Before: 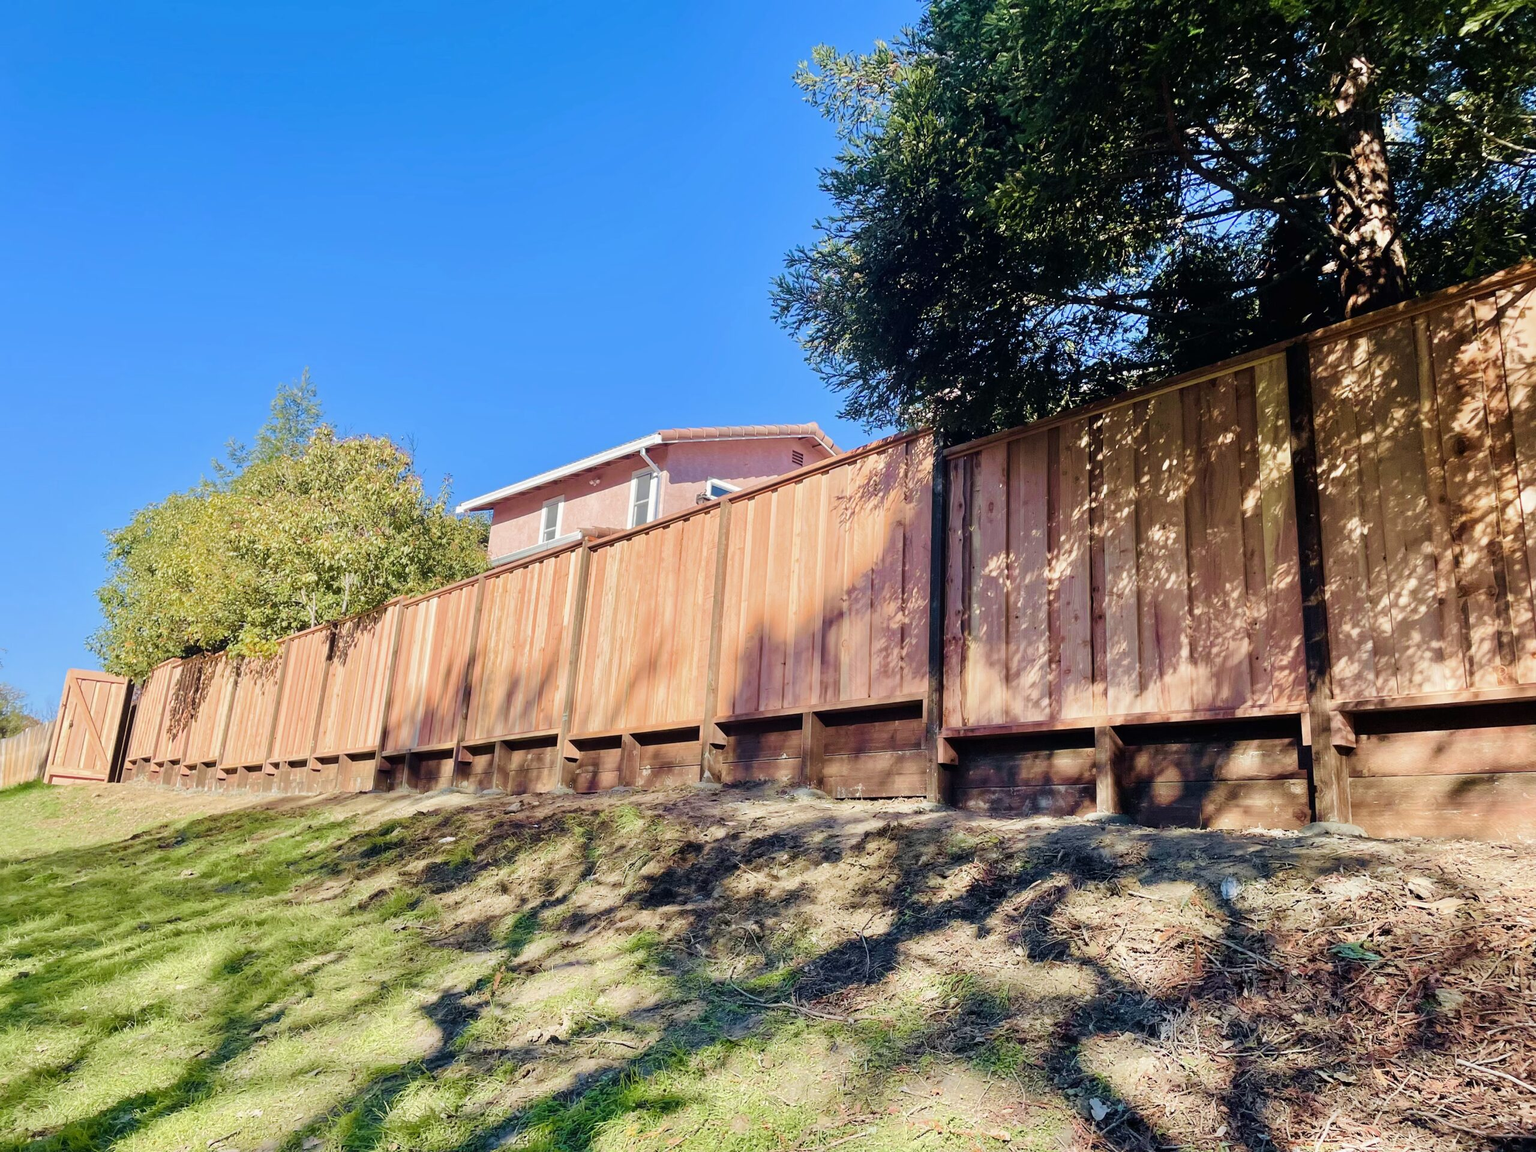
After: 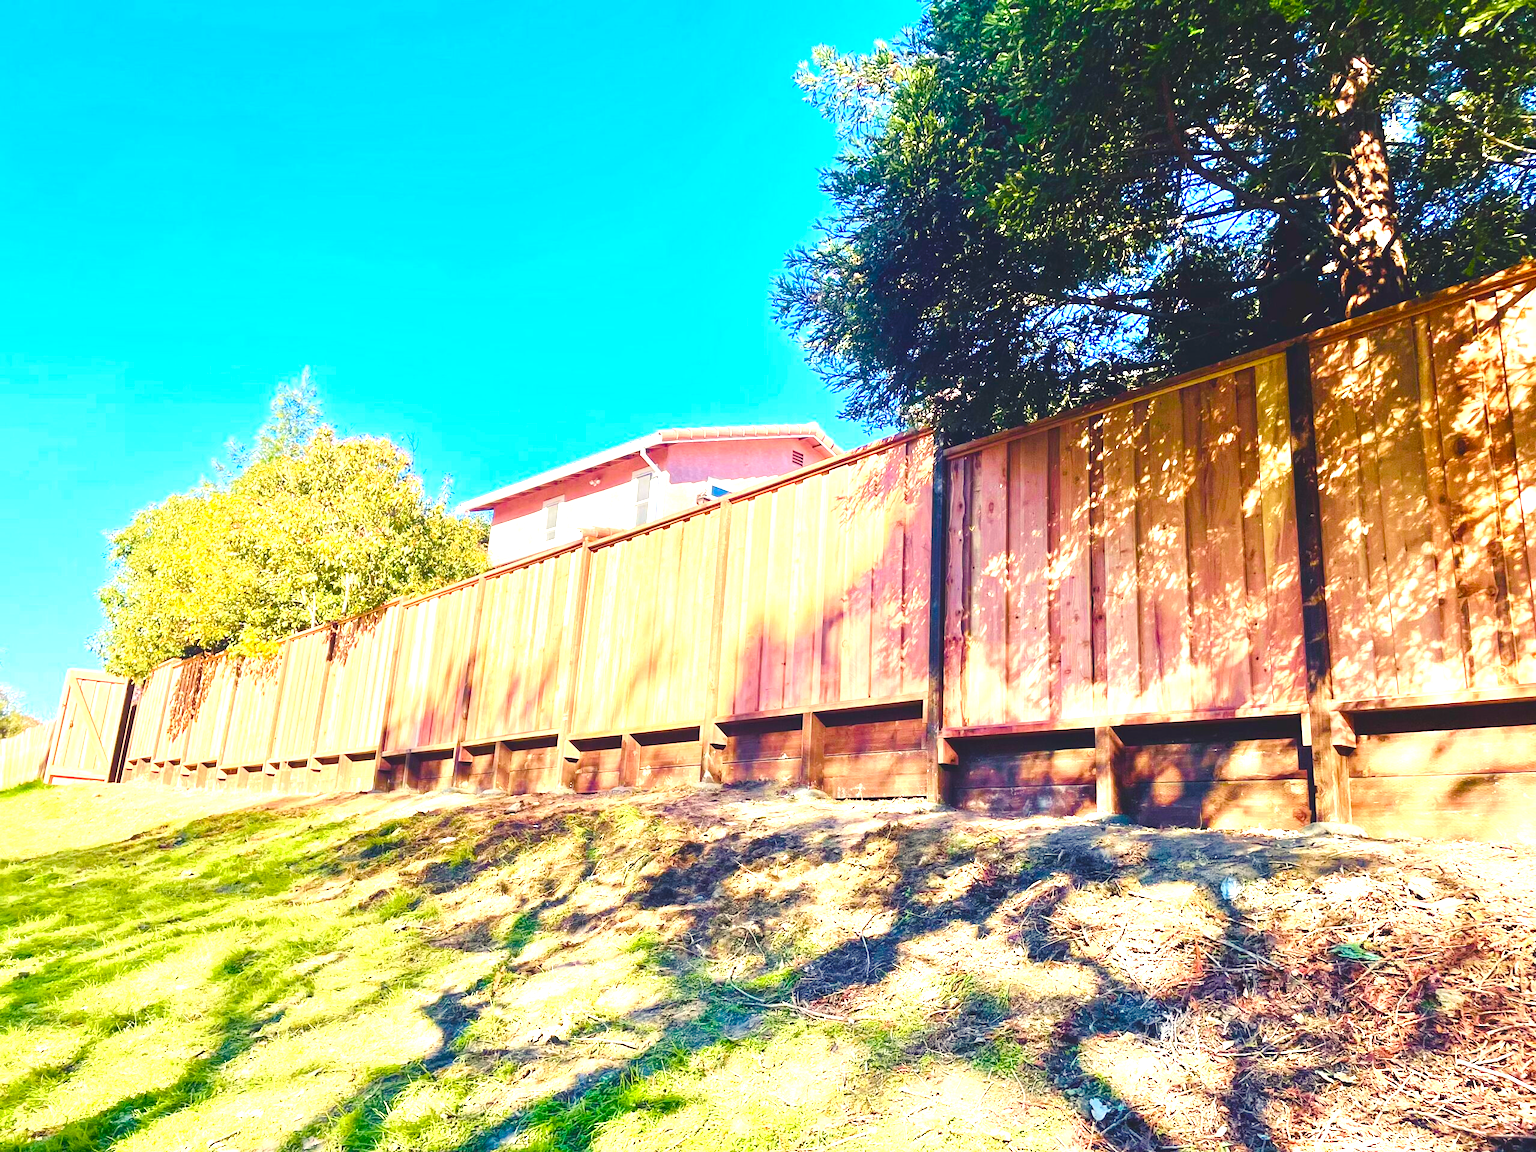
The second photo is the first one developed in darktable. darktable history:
exposure: black level correction 0, exposure 1.379 EV, compensate exposure bias true, compensate highlight preservation false
color balance rgb: shadows lift › chroma 3%, shadows lift › hue 280.8°, power › hue 330°, highlights gain › chroma 3%, highlights gain › hue 75.6°, global offset › luminance 1.5%, perceptual saturation grading › global saturation 20%, perceptual saturation grading › highlights -25%, perceptual saturation grading › shadows 50%, global vibrance 30%
